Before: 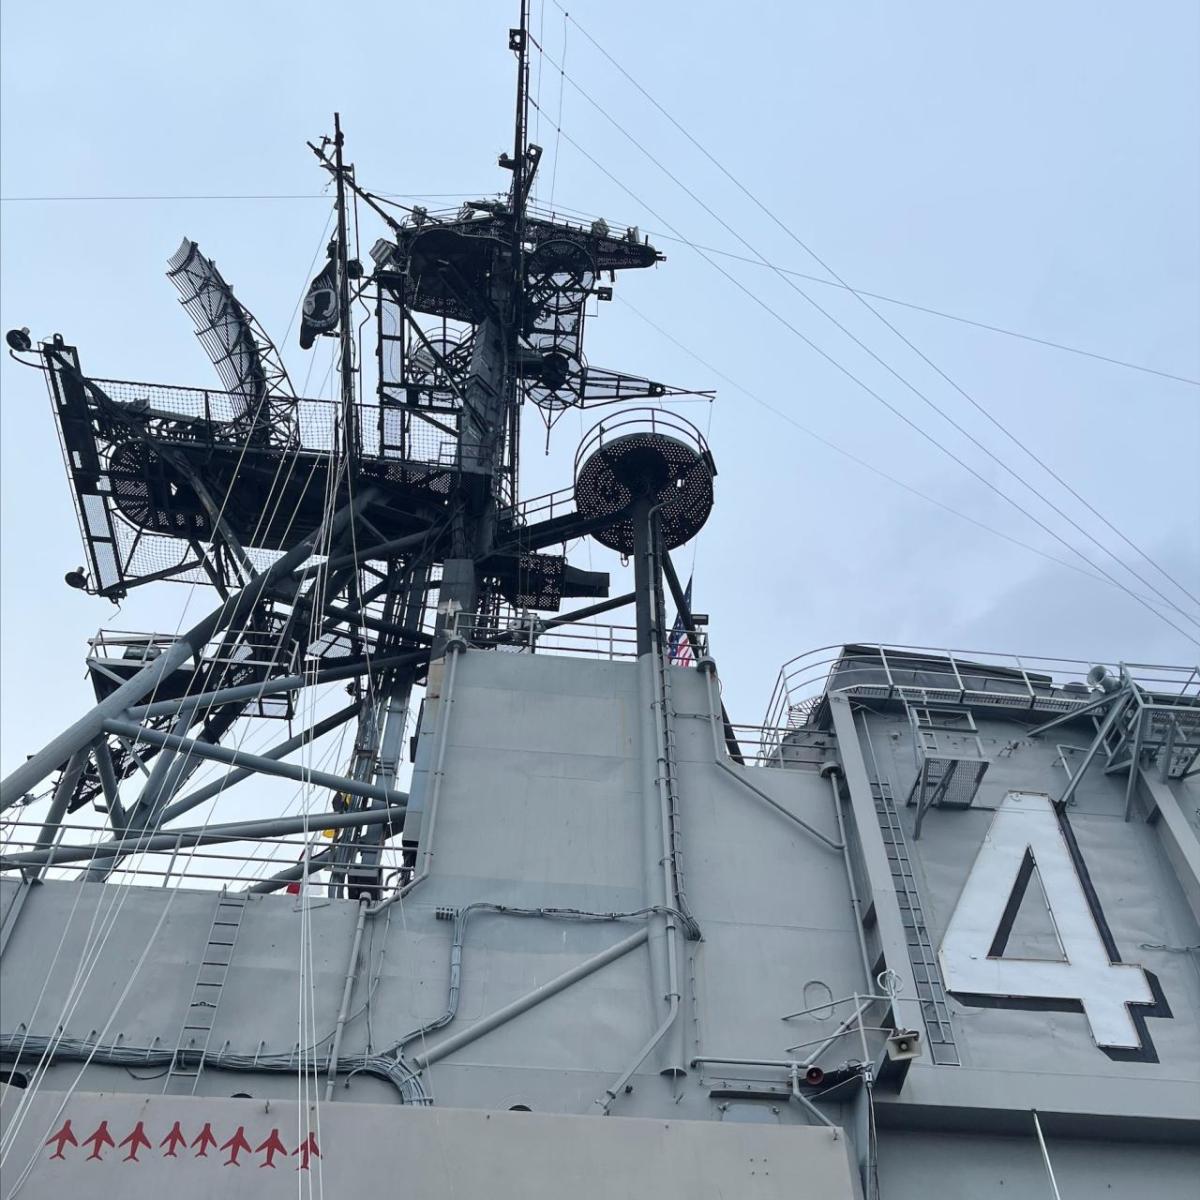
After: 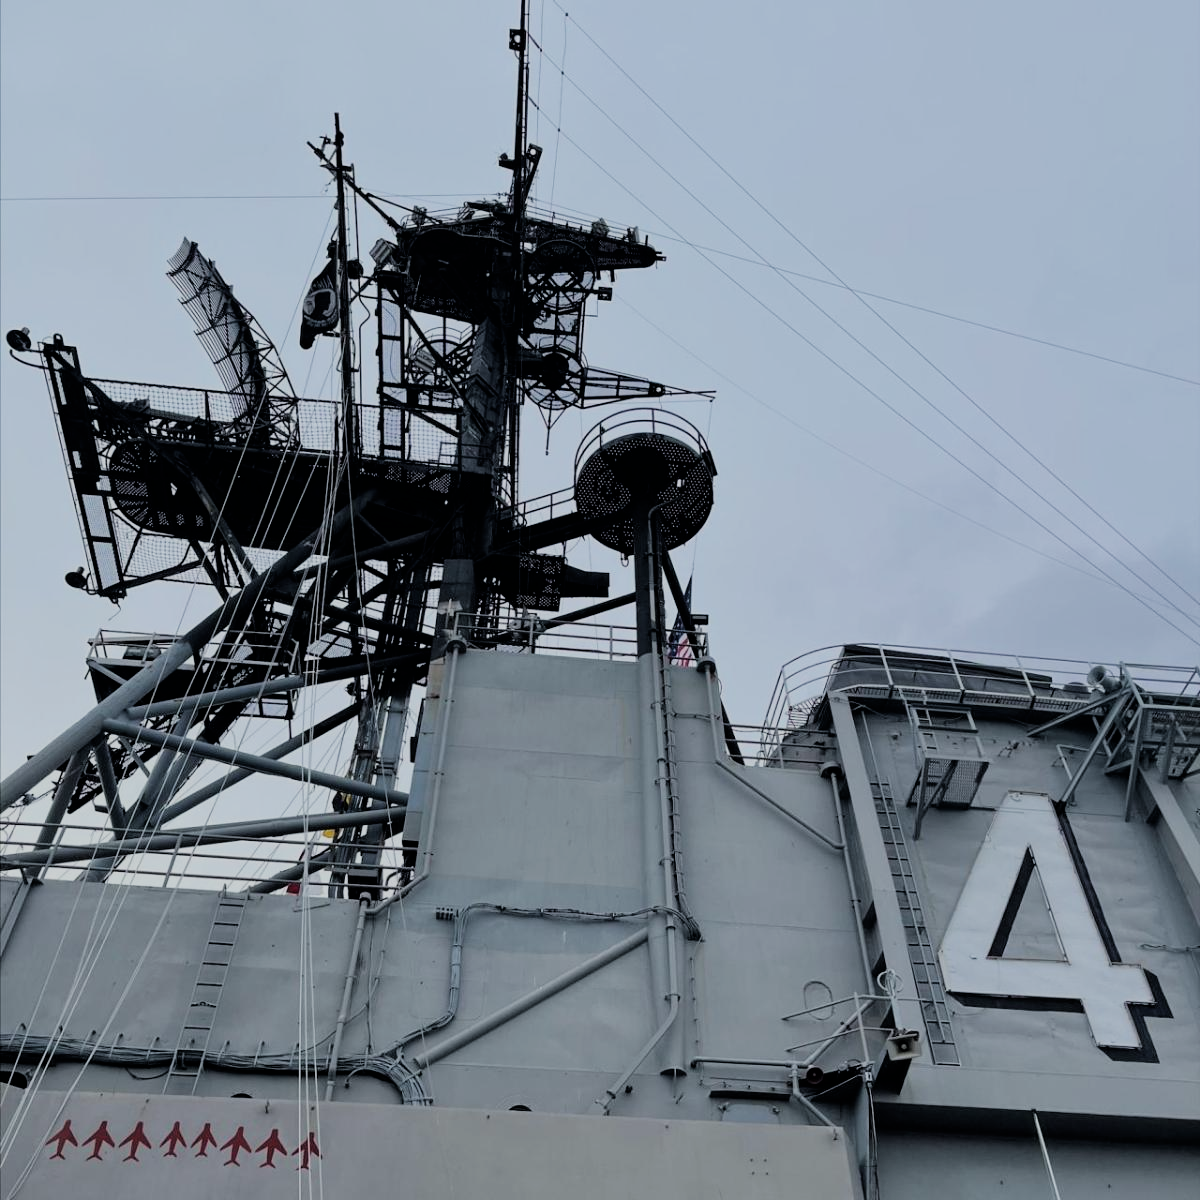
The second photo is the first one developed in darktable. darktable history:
filmic rgb: black relative exposure -5.07 EV, white relative exposure 3.97 EV, hardness 2.89, contrast 1.184, highlights saturation mix -31.29%, enable highlight reconstruction true
exposure: exposure -0.431 EV, compensate highlight preservation false
